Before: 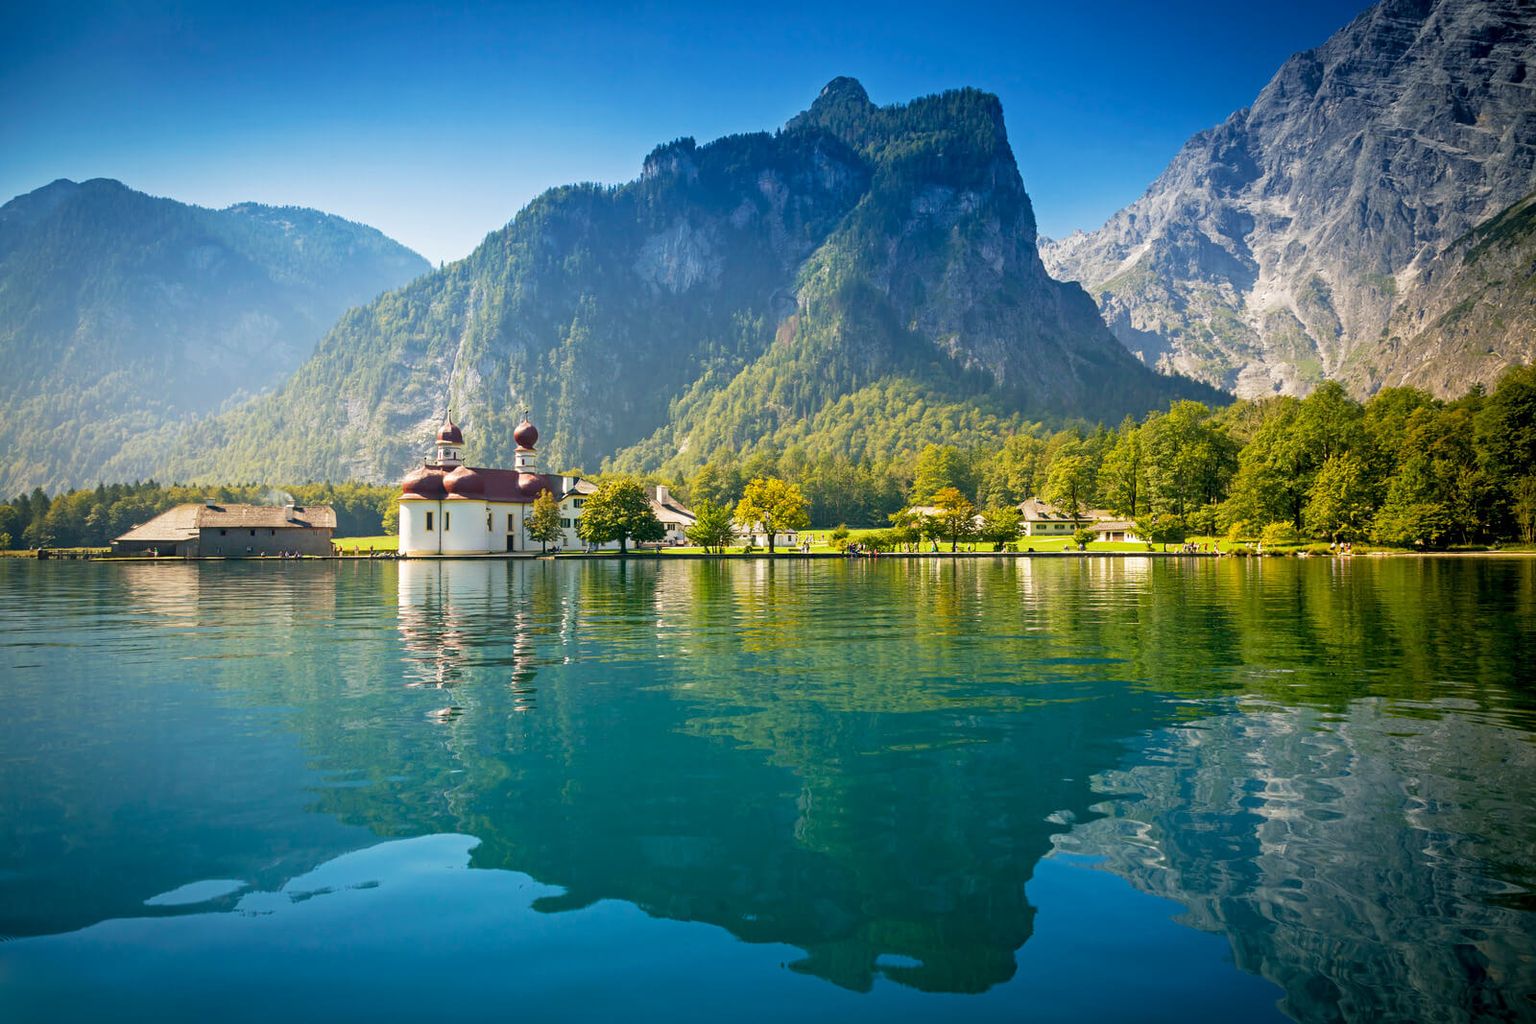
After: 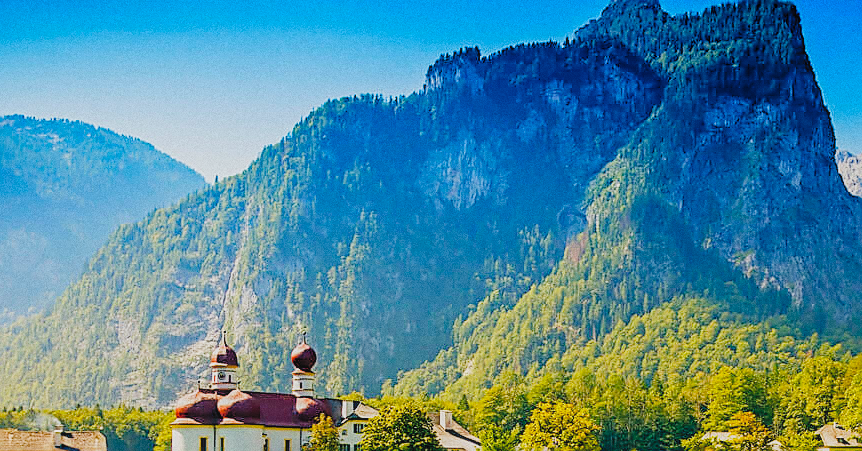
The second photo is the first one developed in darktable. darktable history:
haze removal: compatibility mode true, adaptive false
sharpen: radius 1.4, amount 1.25, threshold 0.7
color balance rgb: perceptual saturation grading › global saturation 35%, perceptual saturation grading › highlights -30%, perceptual saturation grading › shadows 35%, perceptual brilliance grading › global brilliance 3%, perceptual brilliance grading › highlights -3%, perceptual brilliance grading › shadows 3%
contrast brightness saturation: contrast 0.1, brightness 0.3, saturation 0.14
crop: left 15.306%, top 9.065%, right 30.789%, bottom 48.638%
grain: coarseness 0.09 ISO
filmic rgb: middle gray luminance 29%, black relative exposure -10.3 EV, white relative exposure 5.5 EV, threshold 6 EV, target black luminance 0%, hardness 3.95, latitude 2.04%, contrast 1.132, highlights saturation mix 5%, shadows ↔ highlights balance 15.11%, preserve chrominance no, color science v3 (2019), use custom middle-gray values true, iterations of high-quality reconstruction 0, enable highlight reconstruction true
local contrast: detail 110%
